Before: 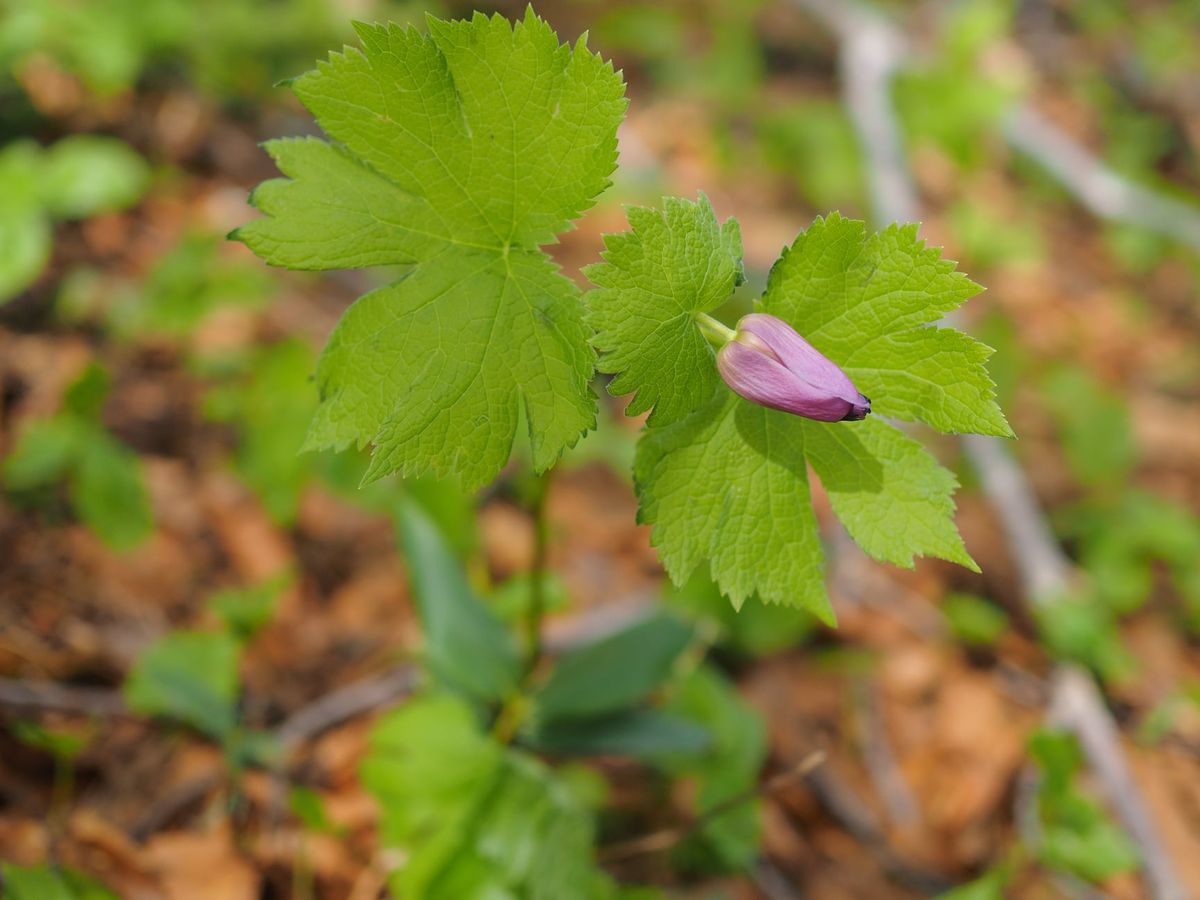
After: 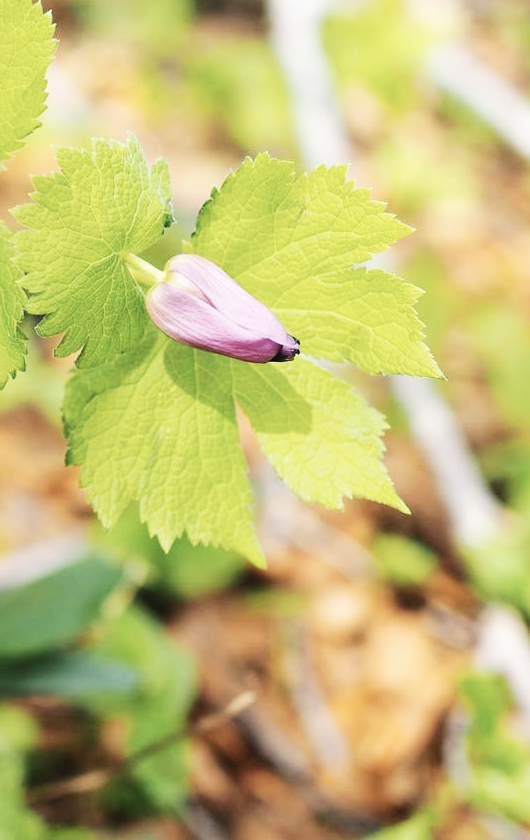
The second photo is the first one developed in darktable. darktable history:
crop: left 47.628%, top 6.643%, right 7.874%
color correction: saturation 0.57
base curve: curves: ch0 [(0, 0) (0.007, 0.004) (0.027, 0.03) (0.046, 0.07) (0.207, 0.54) (0.442, 0.872) (0.673, 0.972) (1, 1)], preserve colors none
color balance rgb: perceptual saturation grading › global saturation 10%, global vibrance 10%
